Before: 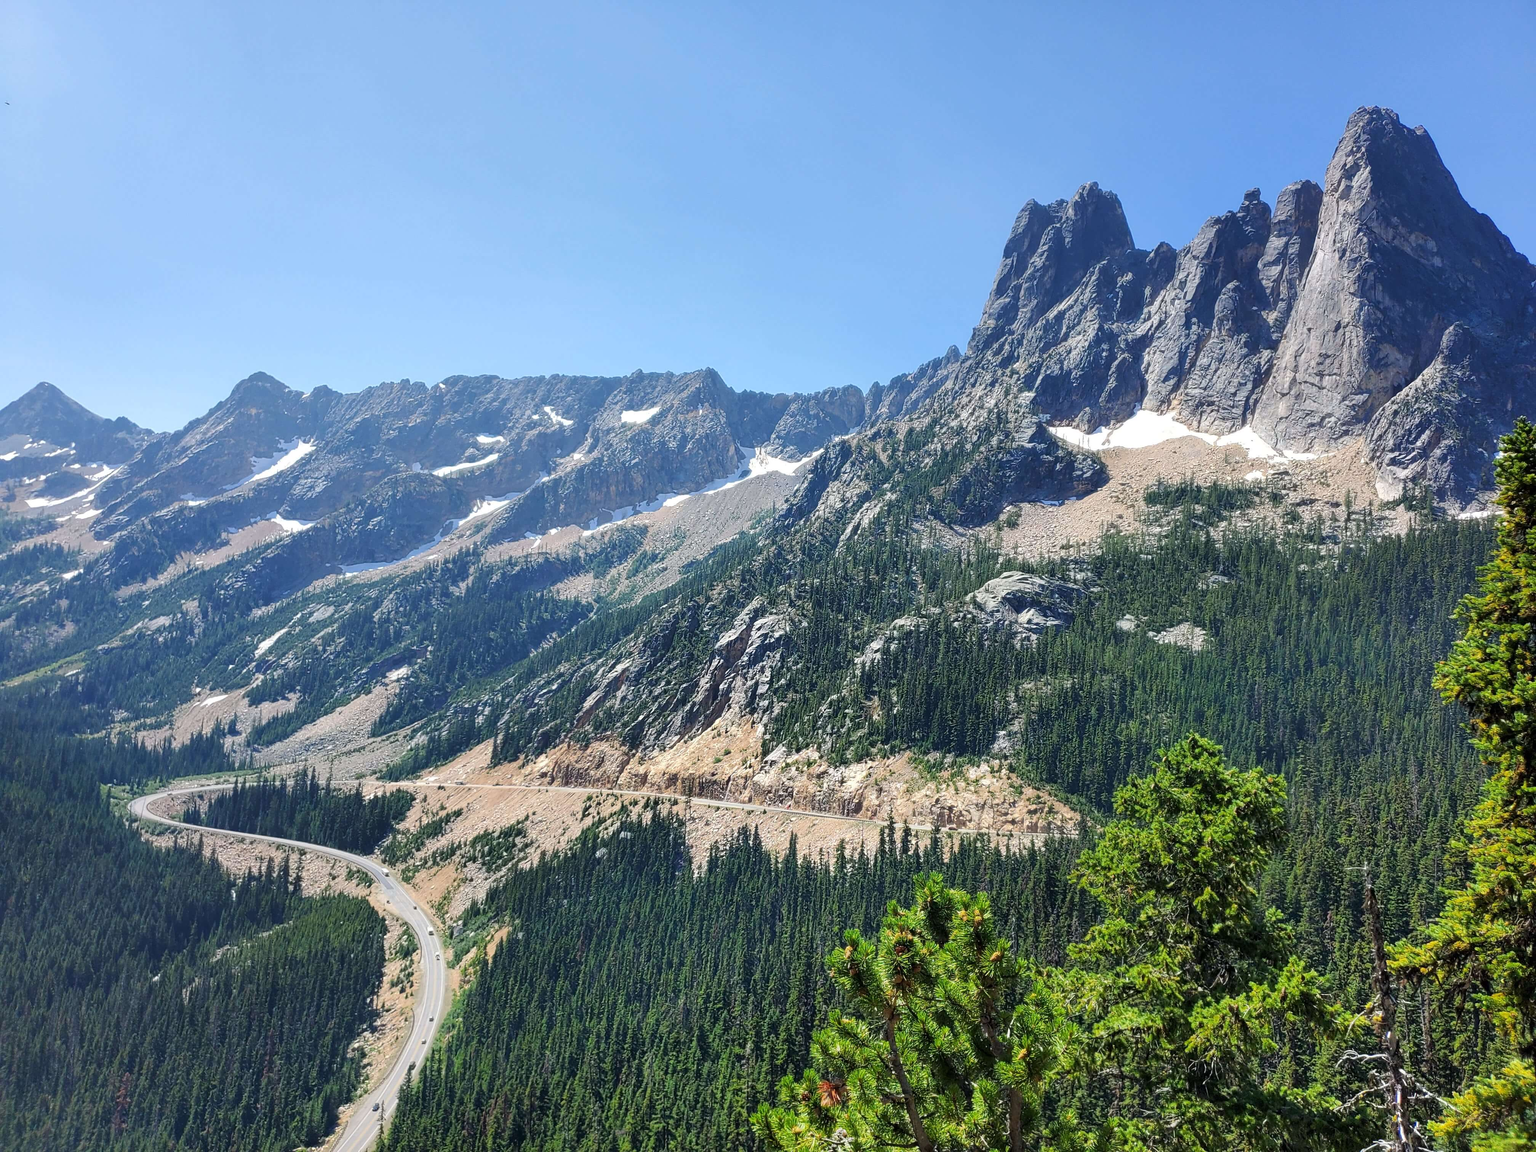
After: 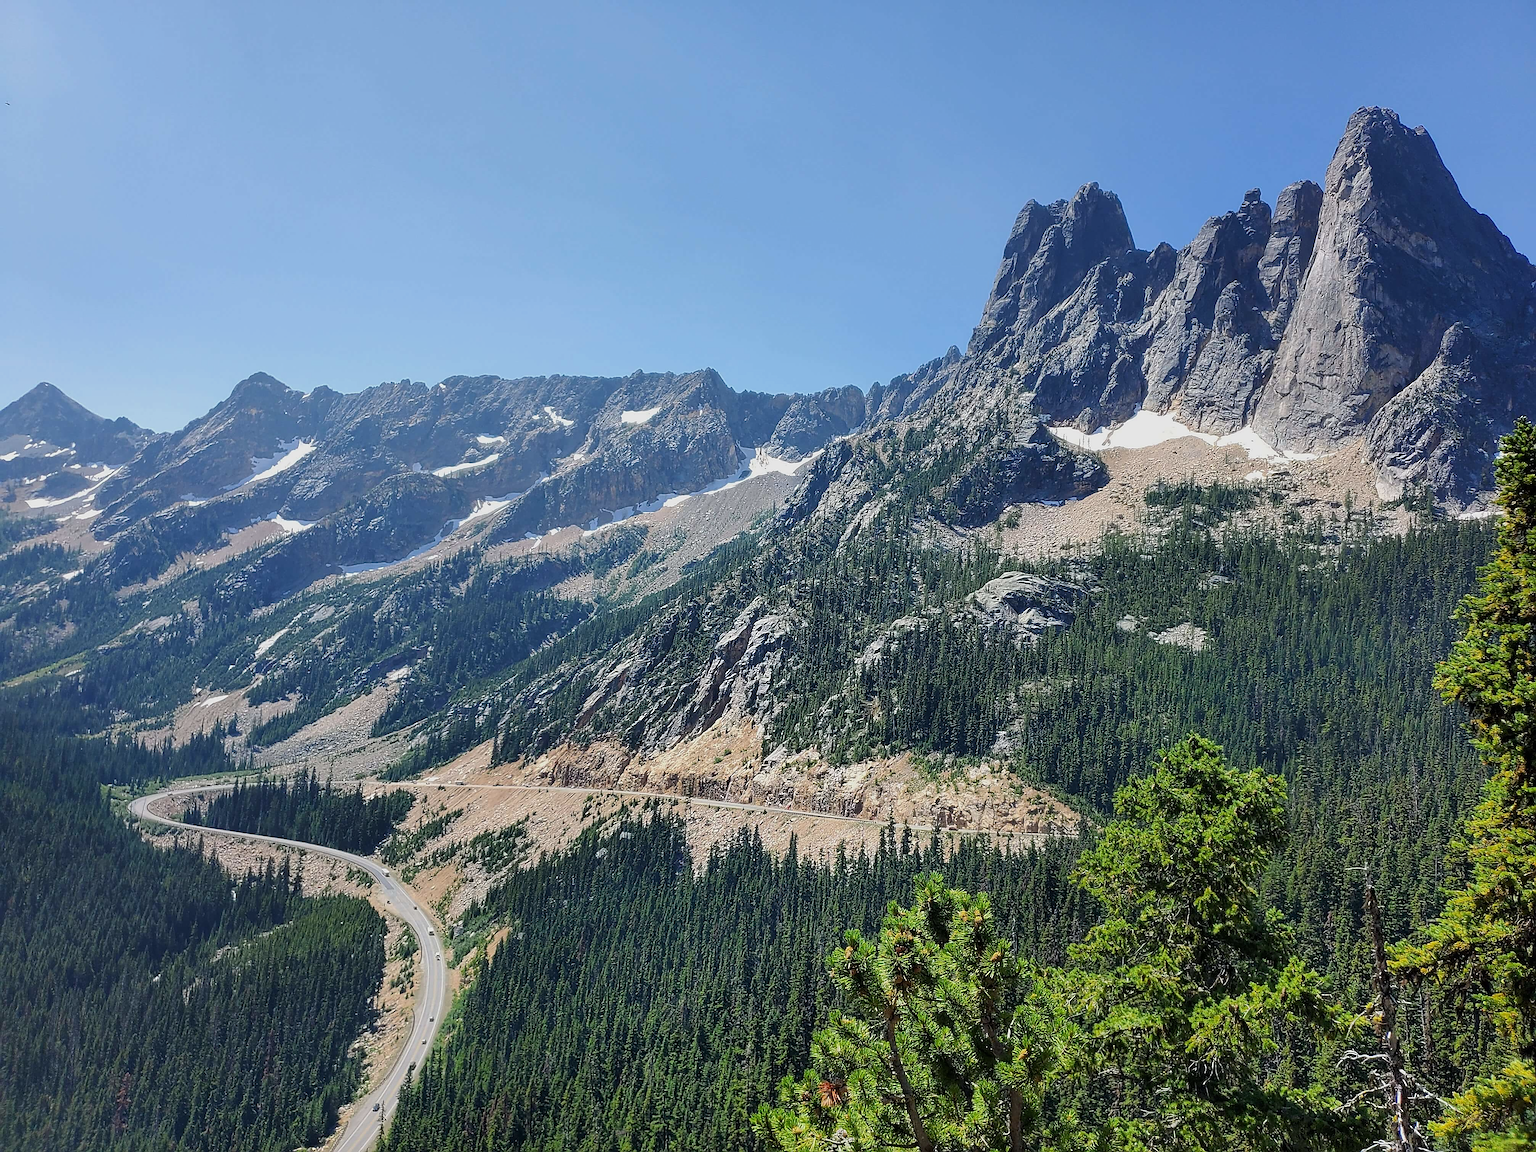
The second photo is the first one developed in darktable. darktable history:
sharpen: radius 1.407, amount 1.262, threshold 0.724
exposure: exposure -0.353 EV, compensate exposure bias true, compensate highlight preservation false
